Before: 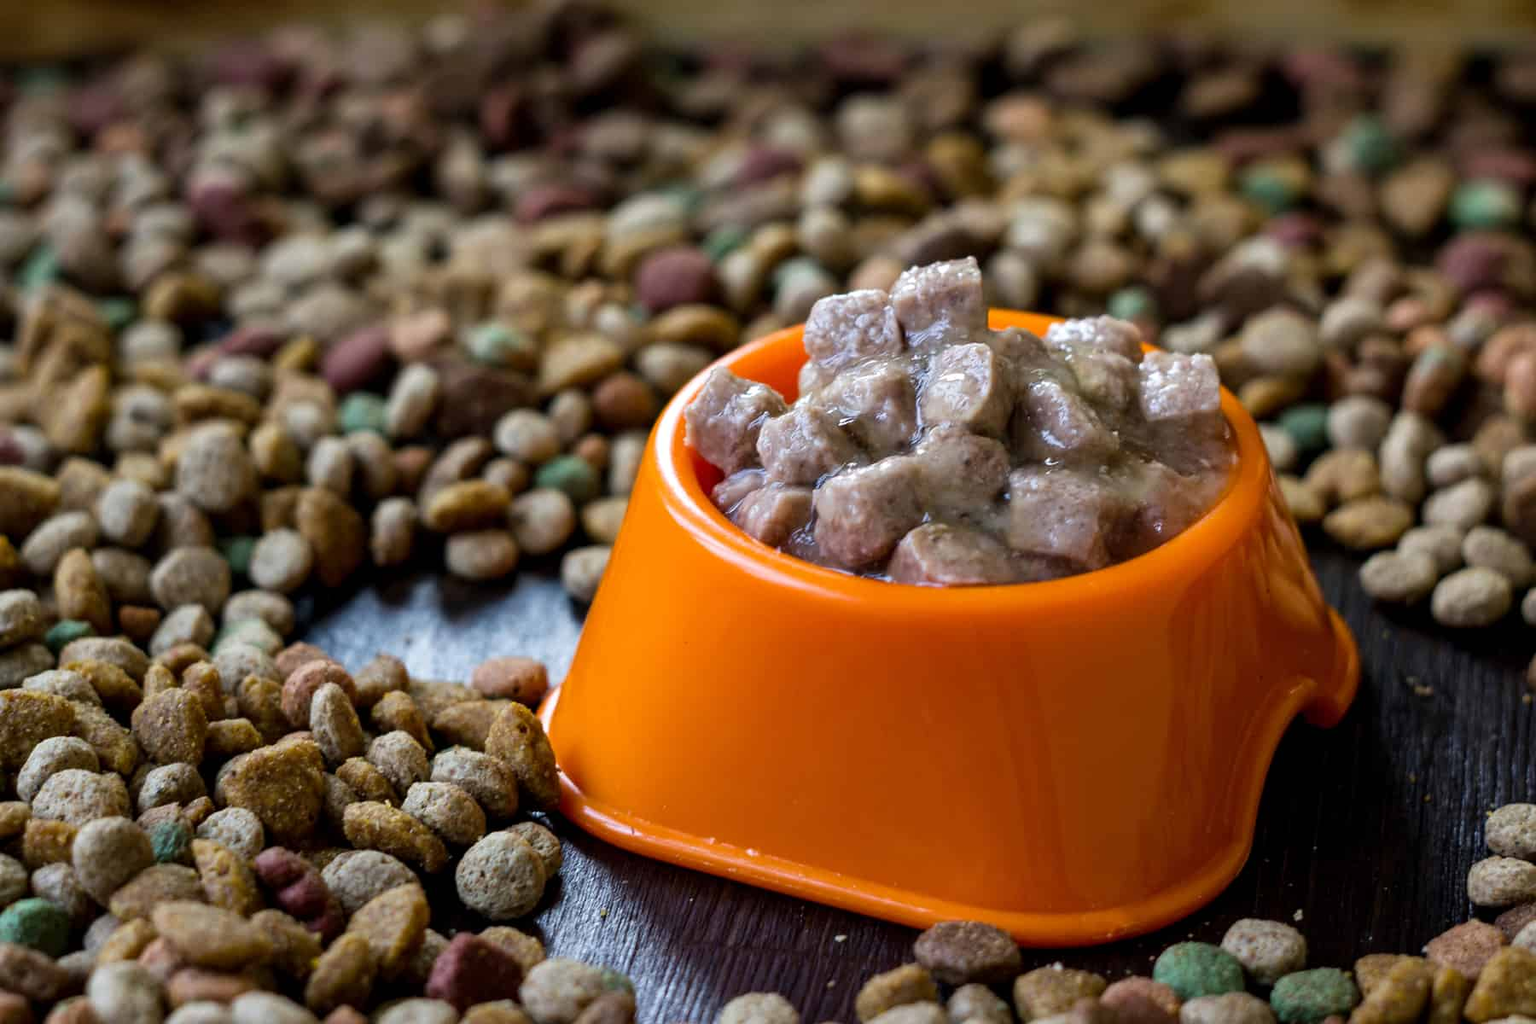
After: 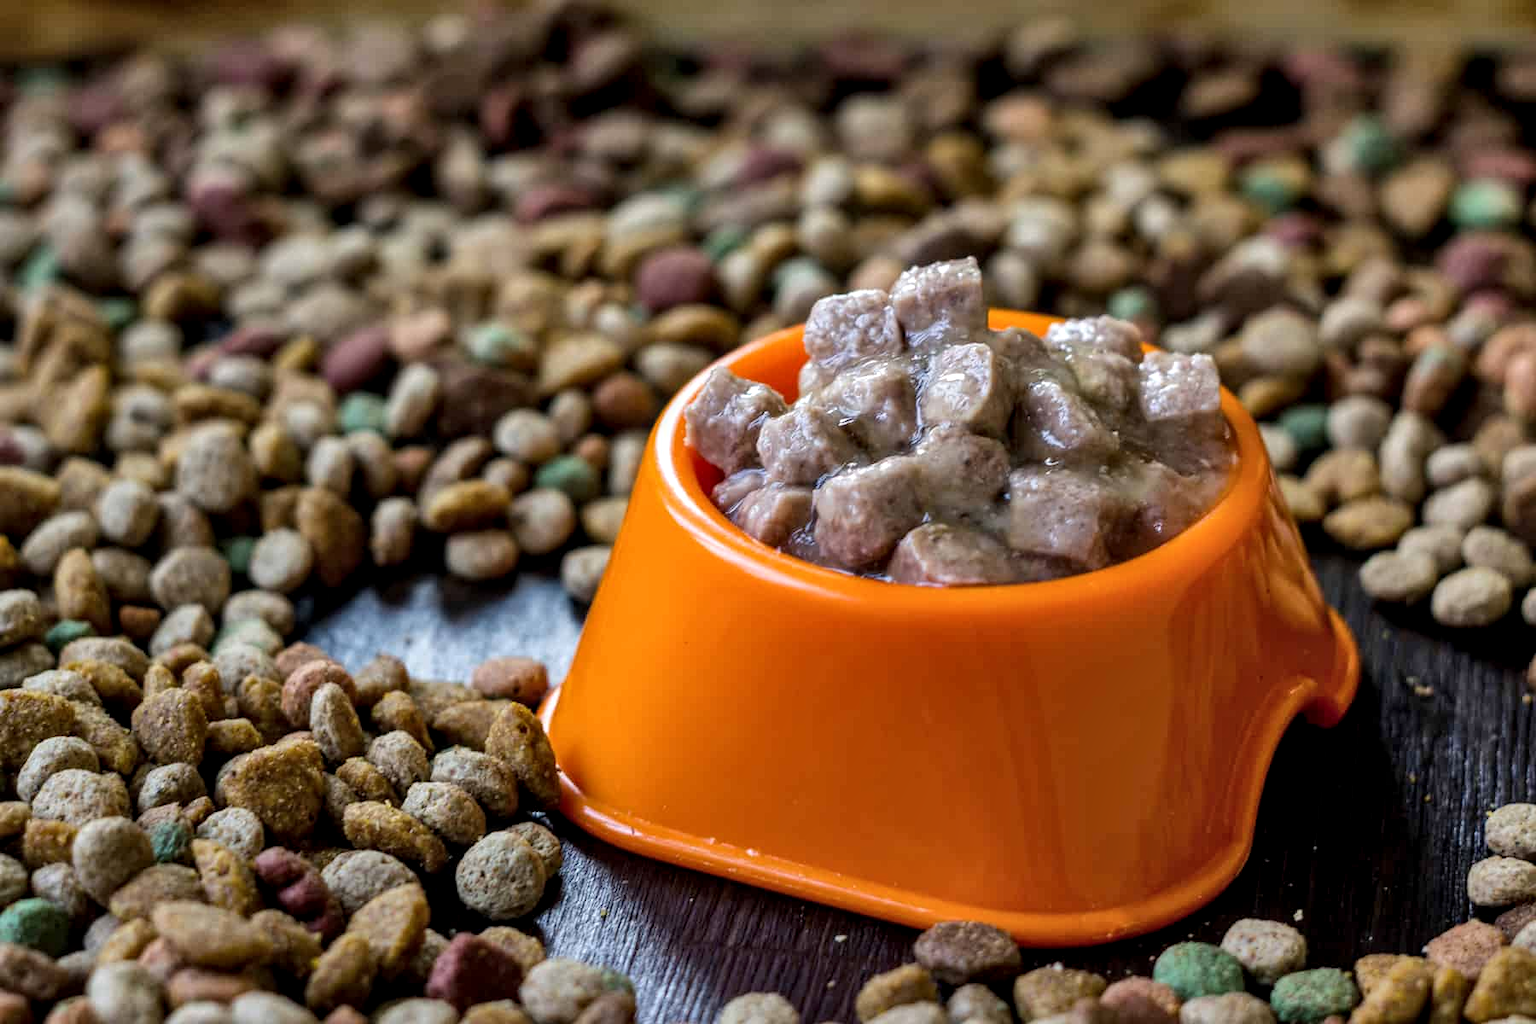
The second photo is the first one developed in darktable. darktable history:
local contrast: on, module defaults
shadows and highlights: shadows 52.26, highlights -28.46, highlights color adjustment 46.22%, soften with gaussian
